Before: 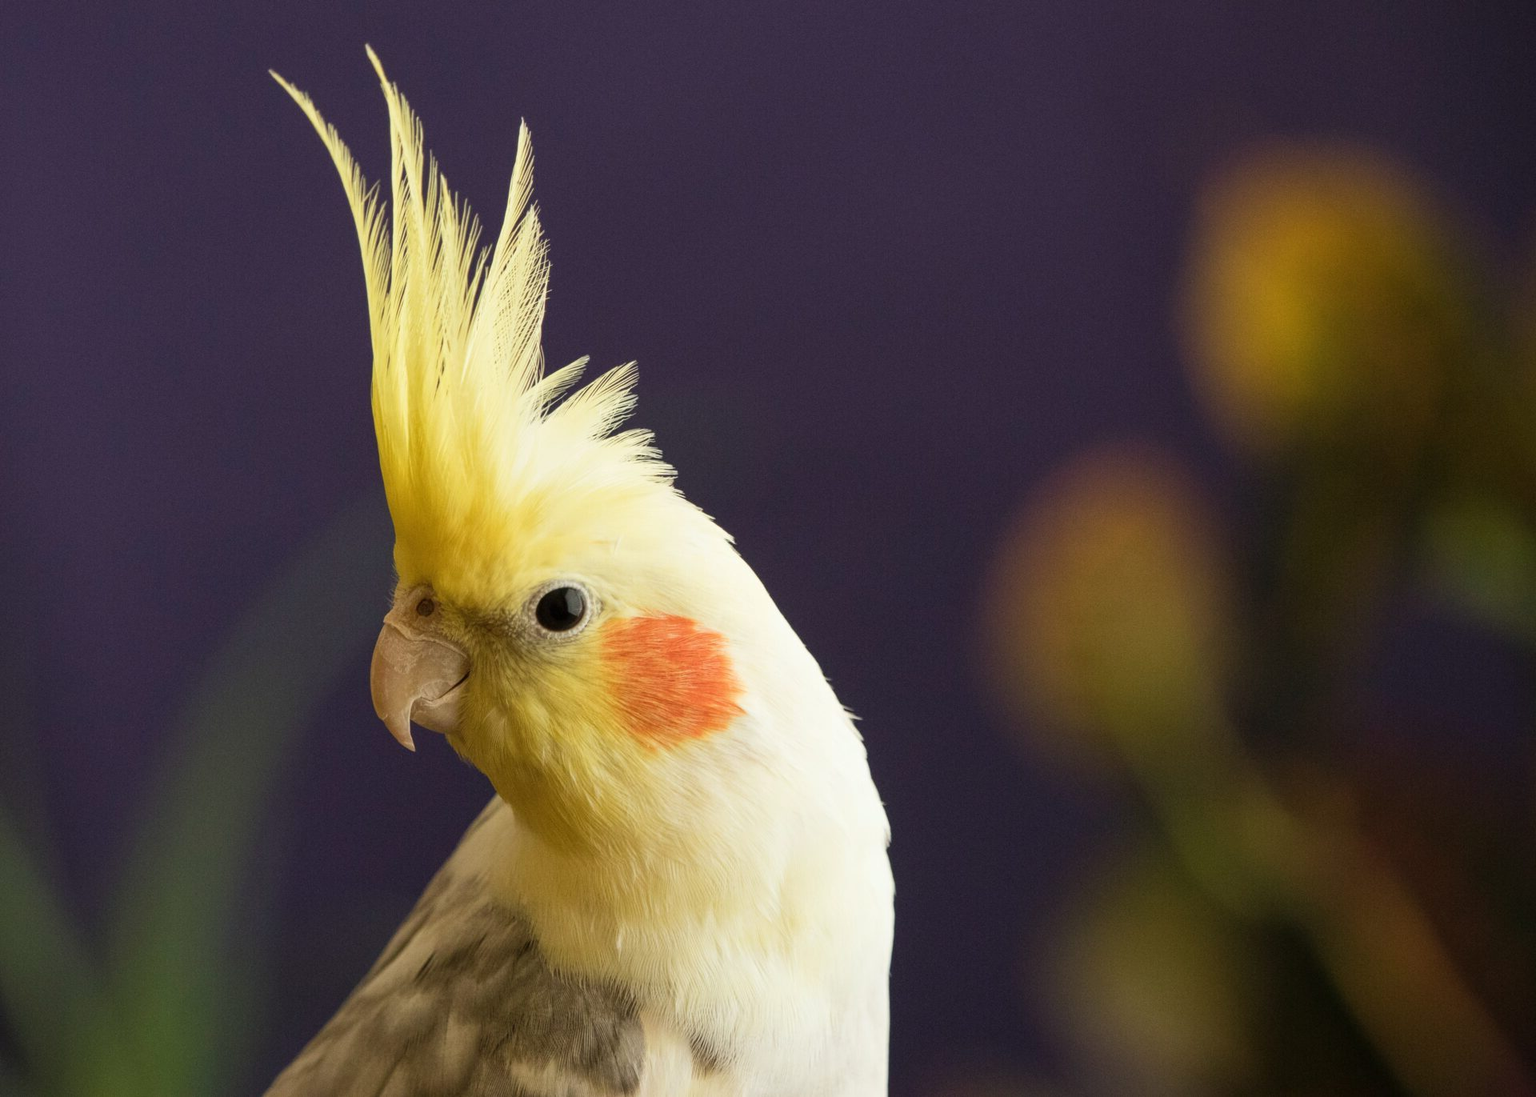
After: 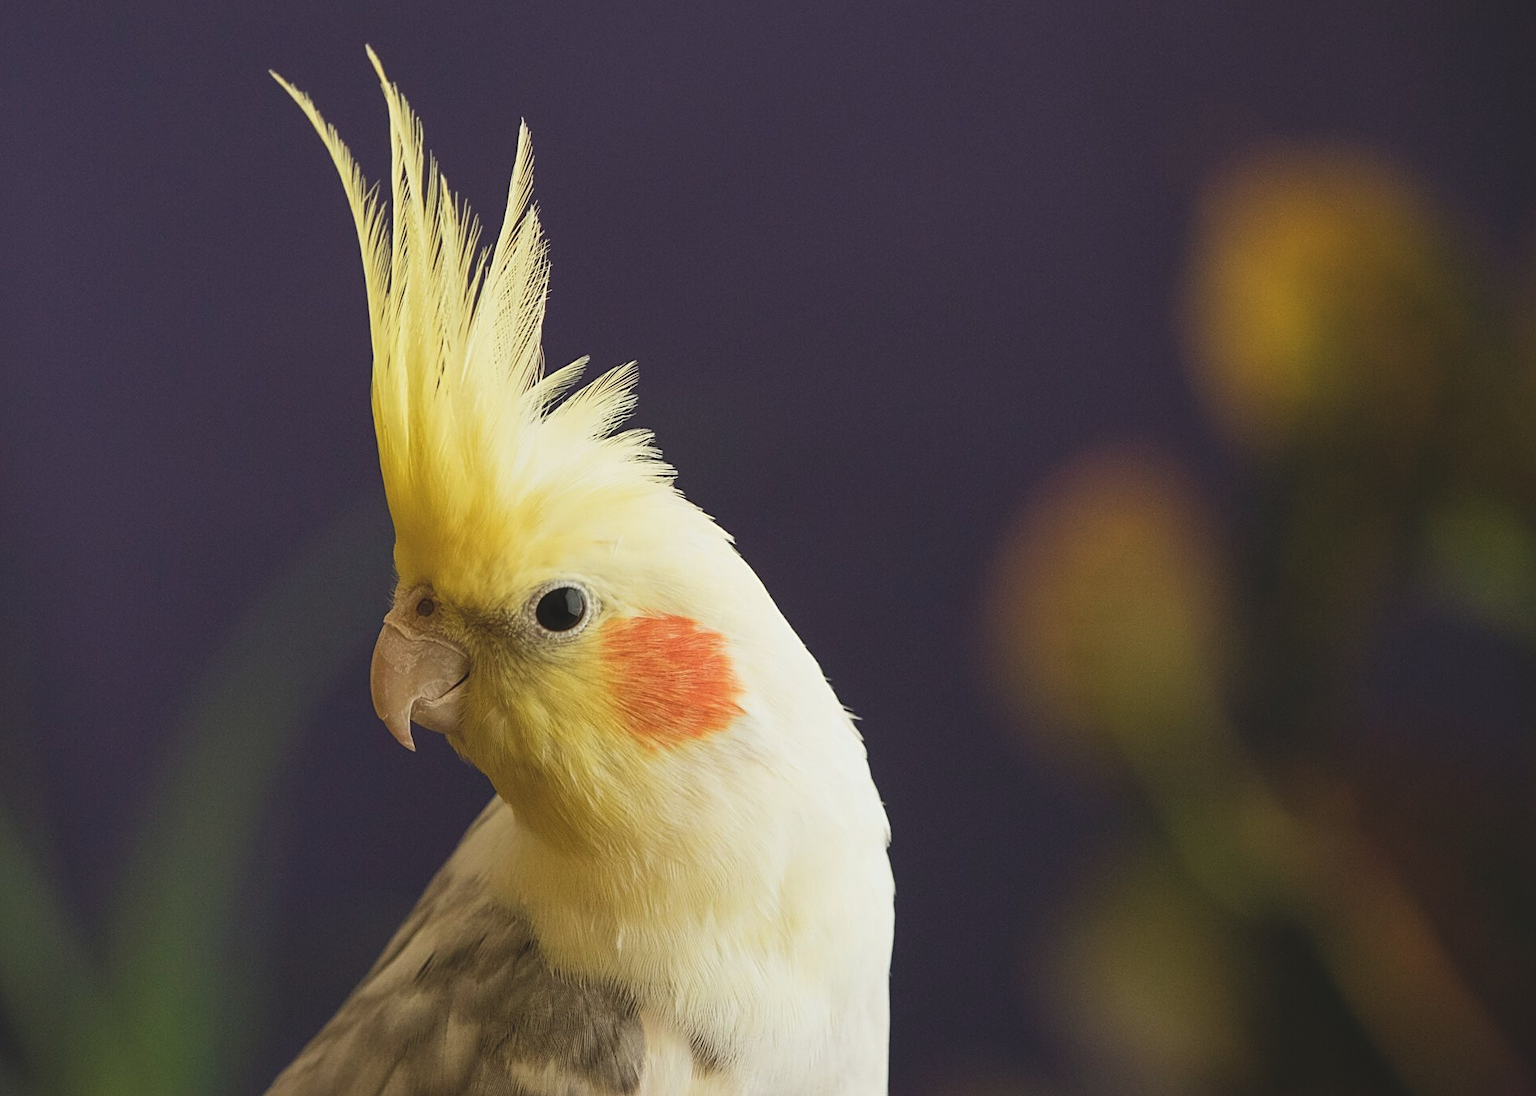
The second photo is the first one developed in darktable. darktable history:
exposure: black level correction -0.013, exposure -0.189 EV, compensate highlight preservation false
sharpen: on, module defaults
